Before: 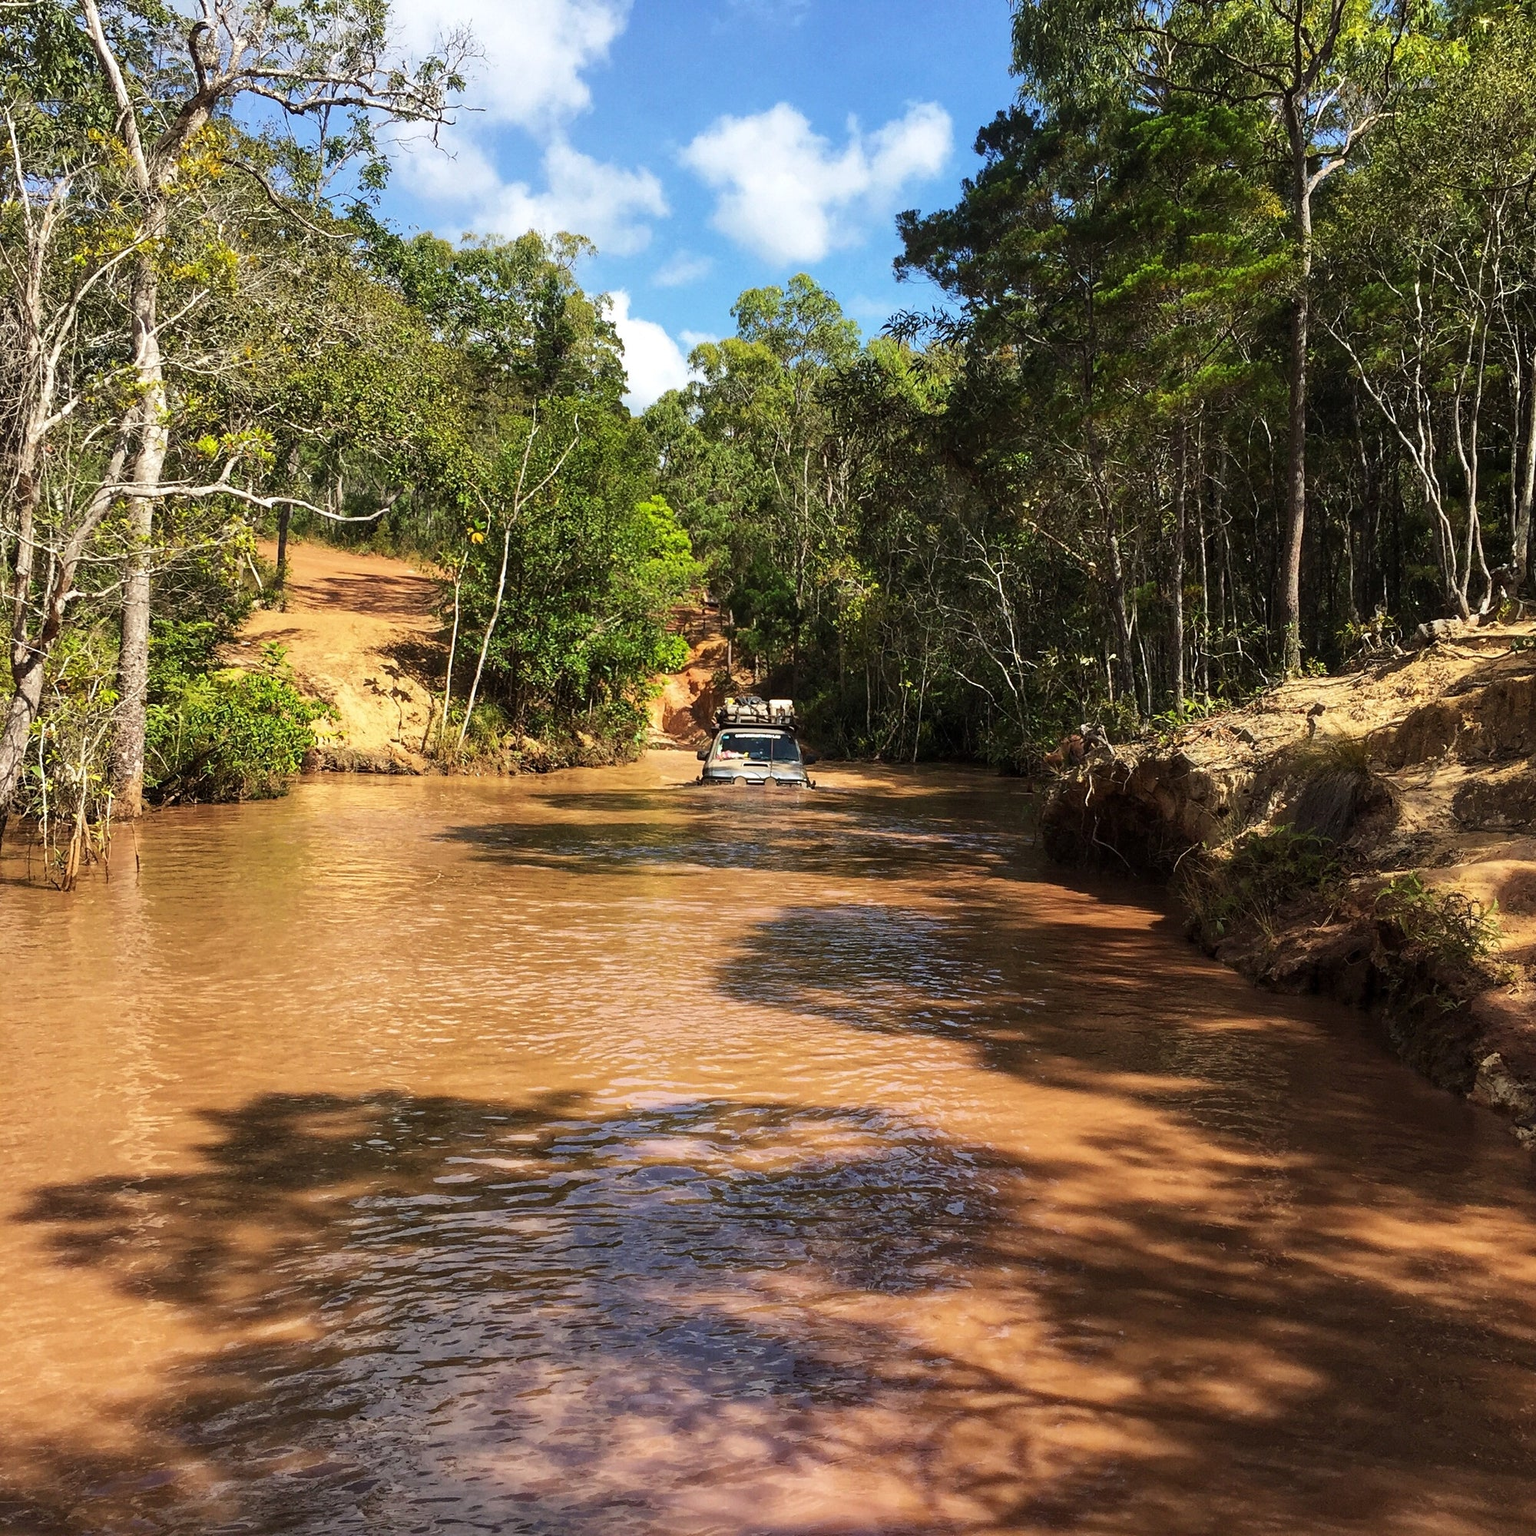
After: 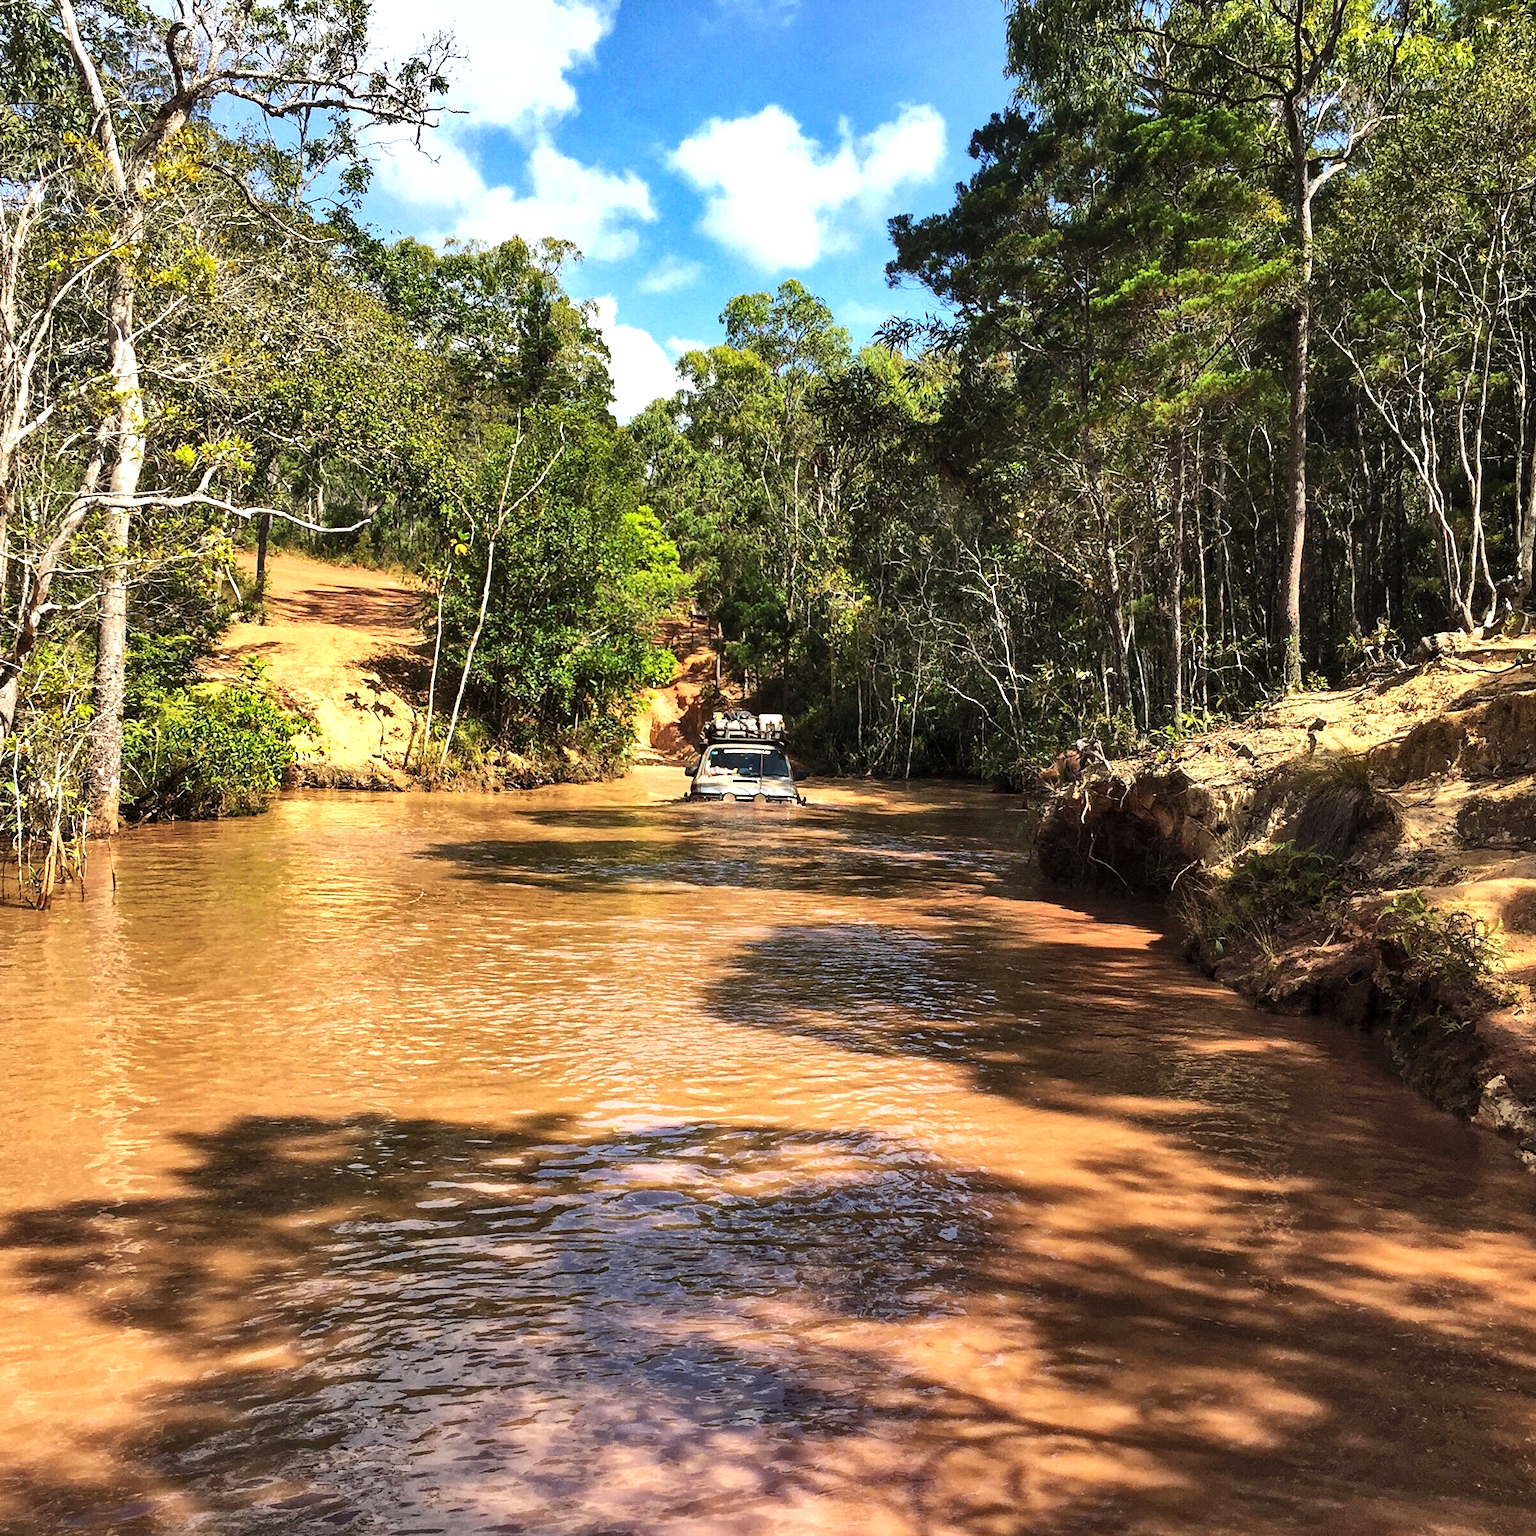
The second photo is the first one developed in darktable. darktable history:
exposure: exposure 0.217 EV, compensate highlight preservation false
tone equalizer: -8 EV -0.417 EV, -7 EV -0.389 EV, -6 EV -0.333 EV, -5 EV -0.222 EV, -3 EV 0.222 EV, -2 EV 0.333 EV, -1 EV 0.389 EV, +0 EV 0.417 EV, edges refinement/feathering 500, mask exposure compensation -1.57 EV, preserve details no
crop: left 1.743%, right 0.268%, bottom 2.011%
shadows and highlights: shadows 60, soften with gaussian
